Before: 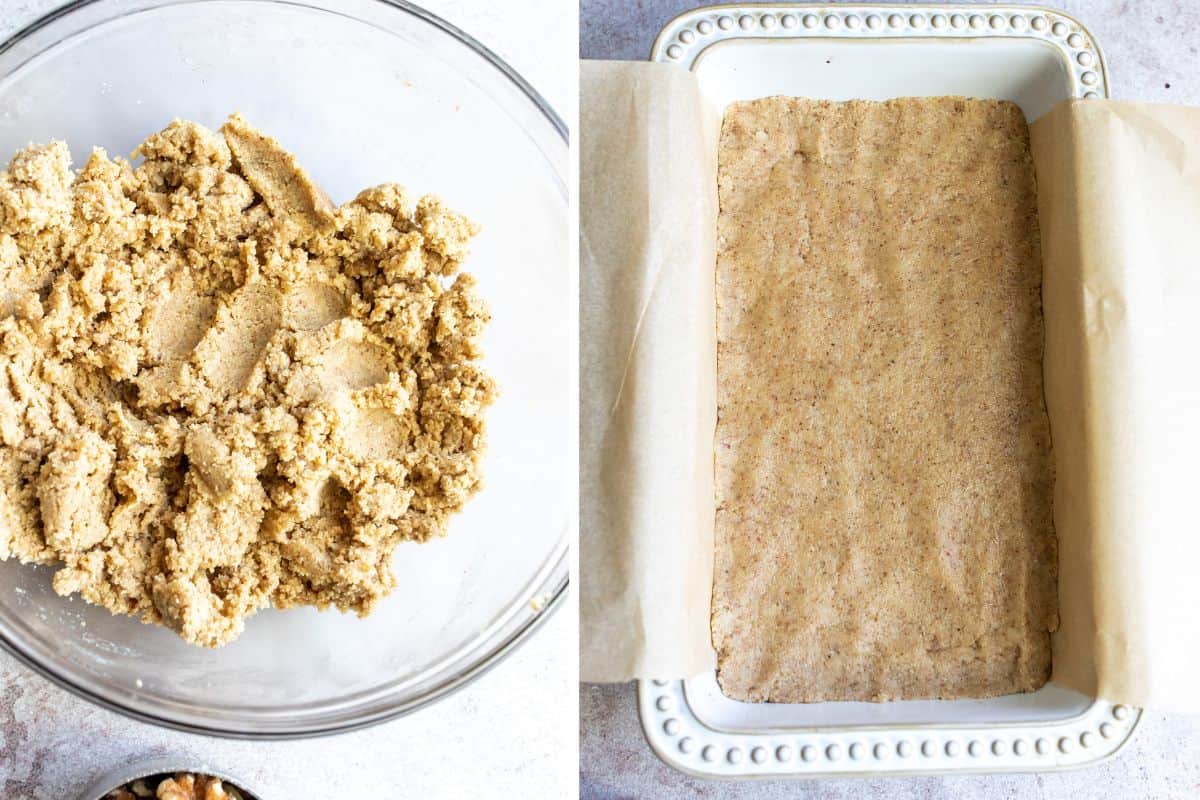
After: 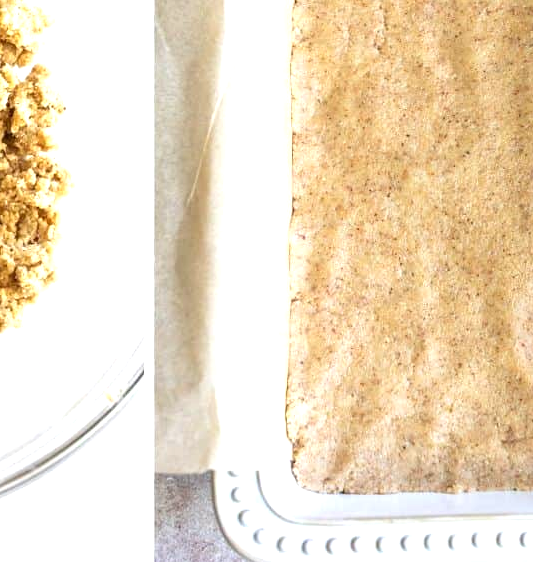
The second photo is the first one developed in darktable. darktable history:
exposure: exposure 0.559 EV, compensate highlight preservation false
crop: left 35.432%, top 26.233%, right 20.145%, bottom 3.432%
